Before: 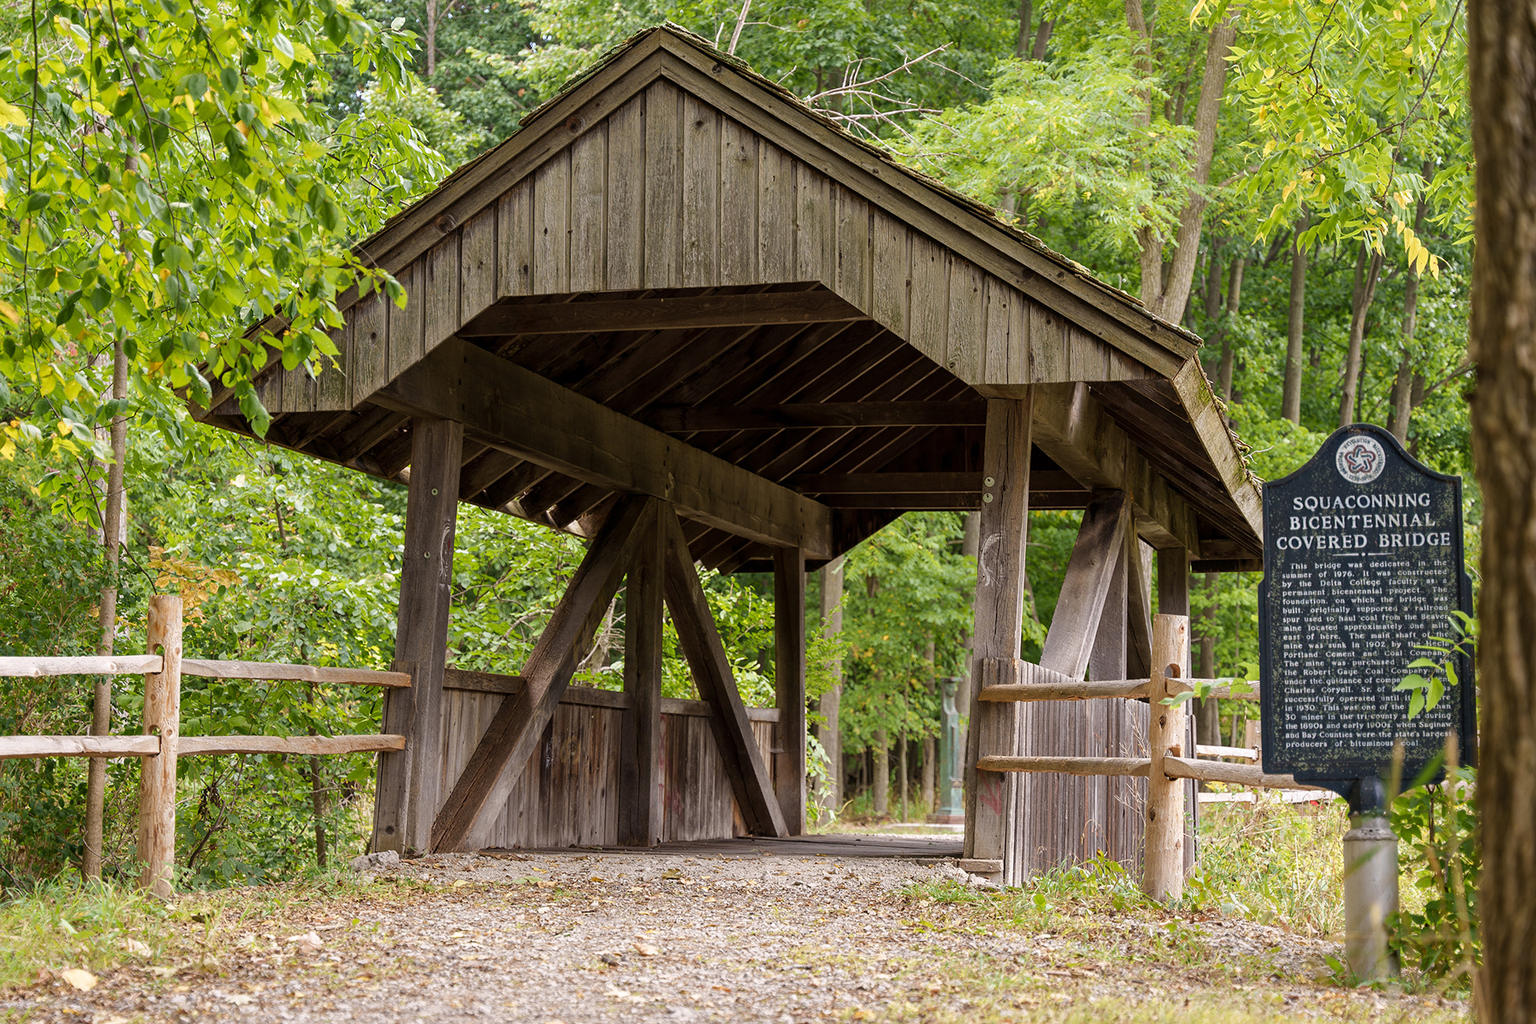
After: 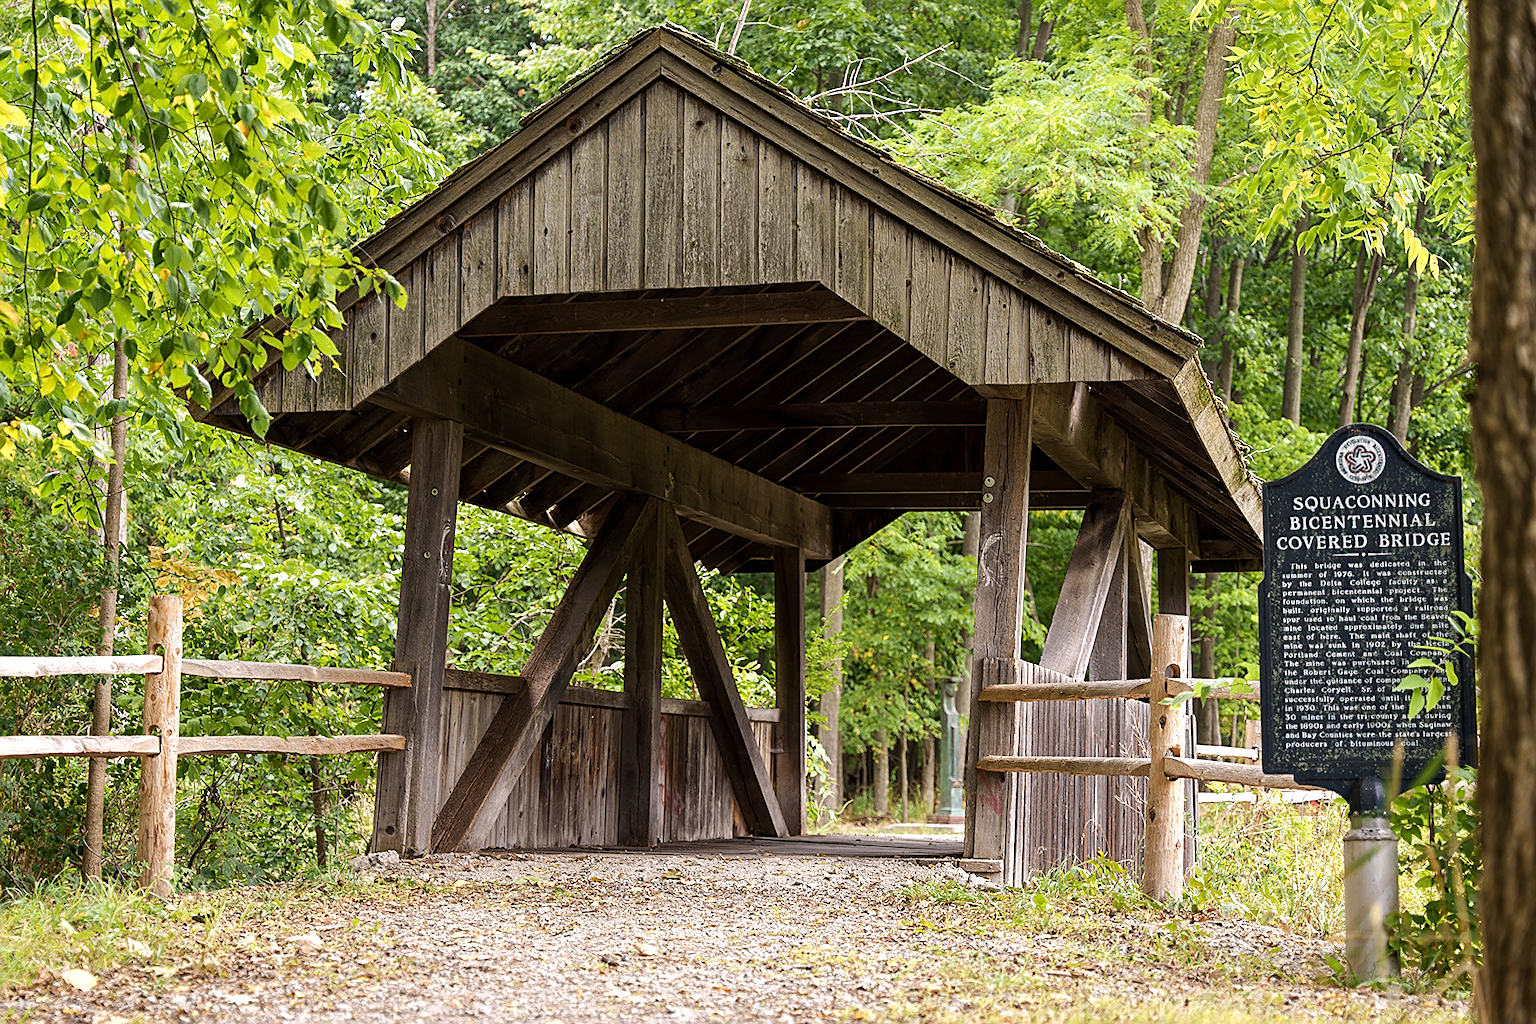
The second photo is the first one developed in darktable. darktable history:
sharpen: on, module defaults
tone equalizer: -8 EV -0.417 EV, -7 EV -0.389 EV, -6 EV -0.333 EV, -5 EV -0.222 EV, -3 EV 0.222 EV, -2 EV 0.333 EV, -1 EV 0.389 EV, +0 EV 0.417 EV, edges refinement/feathering 500, mask exposure compensation -1.57 EV, preserve details no
